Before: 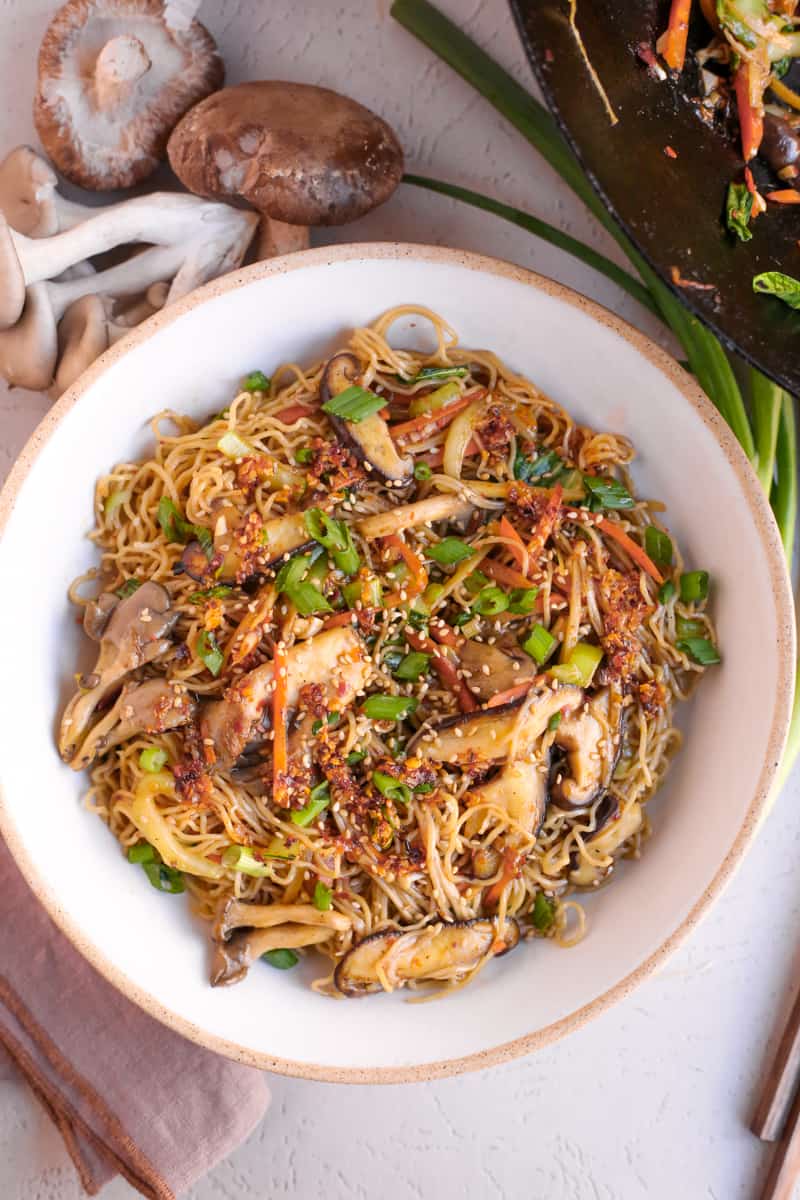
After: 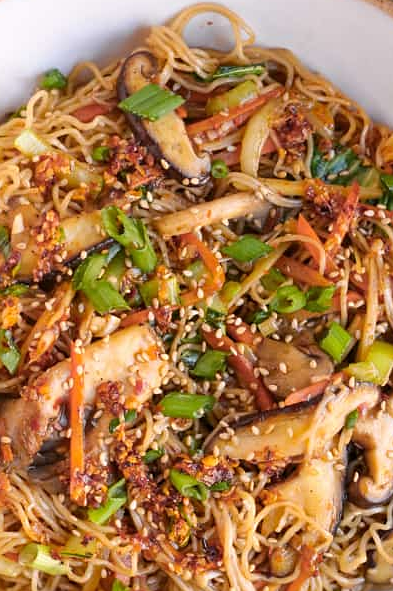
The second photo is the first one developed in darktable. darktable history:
crop: left 25.46%, top 25.243%, right 25.358%, bottom 25.433%
sharpen: radius 1.325, amount 0.304, threshold 0.174
